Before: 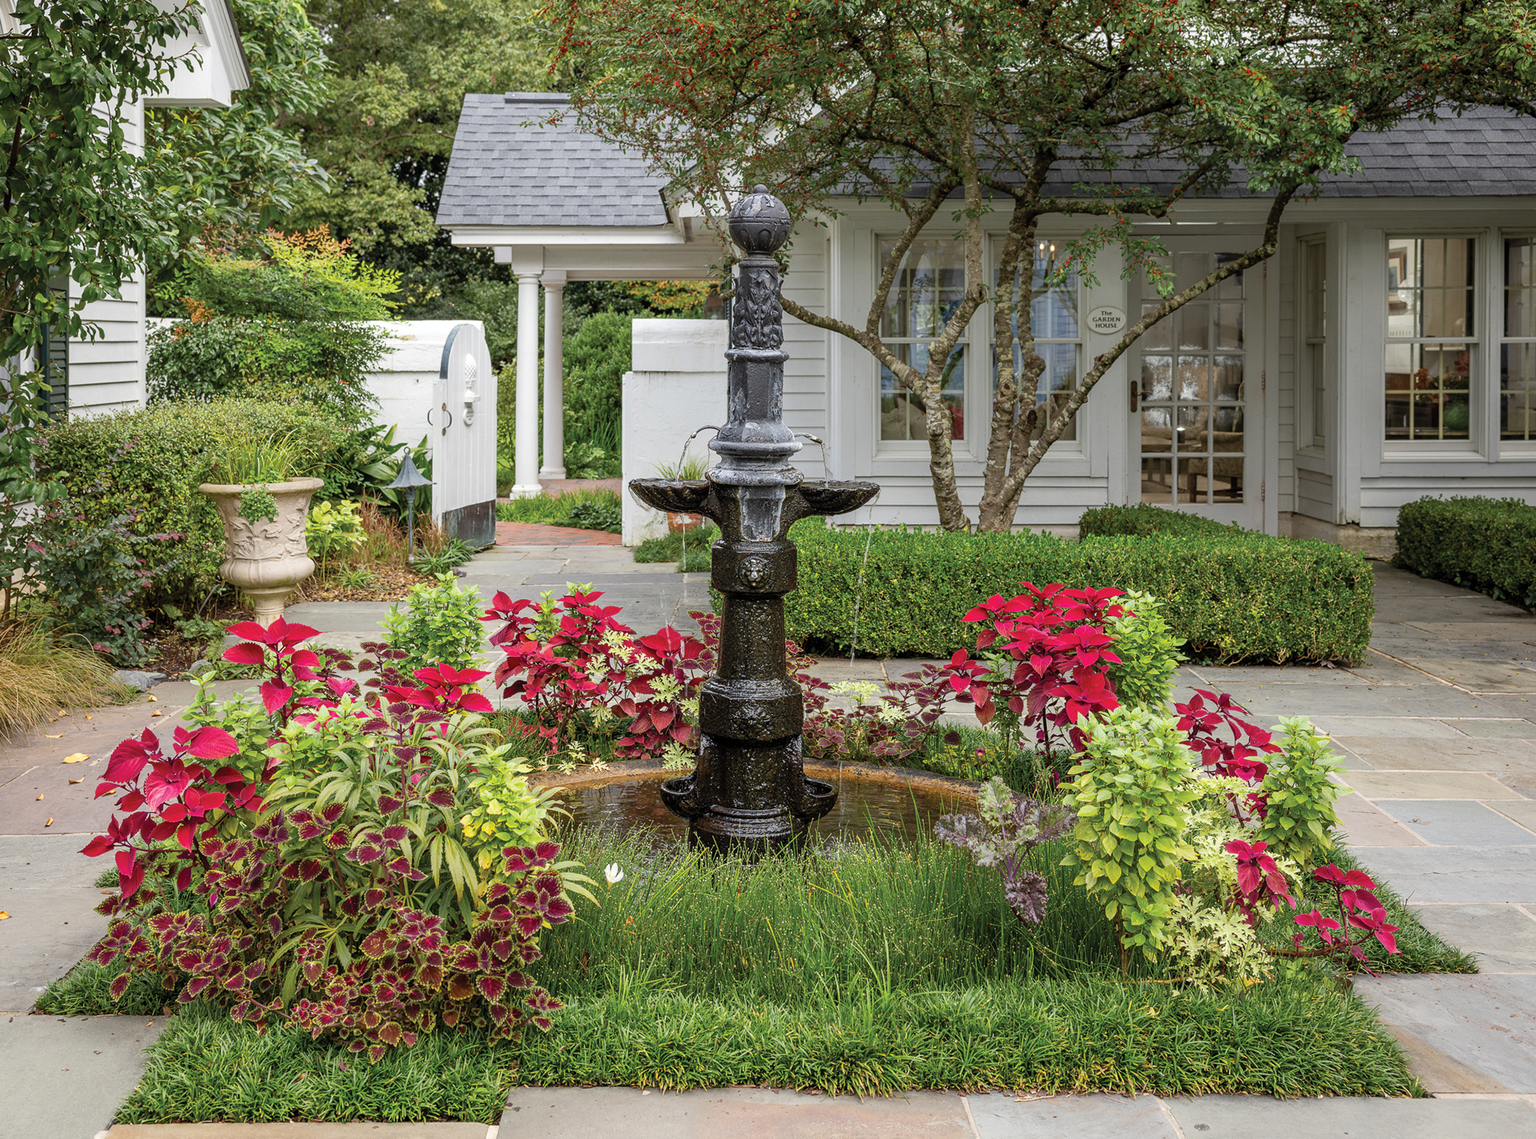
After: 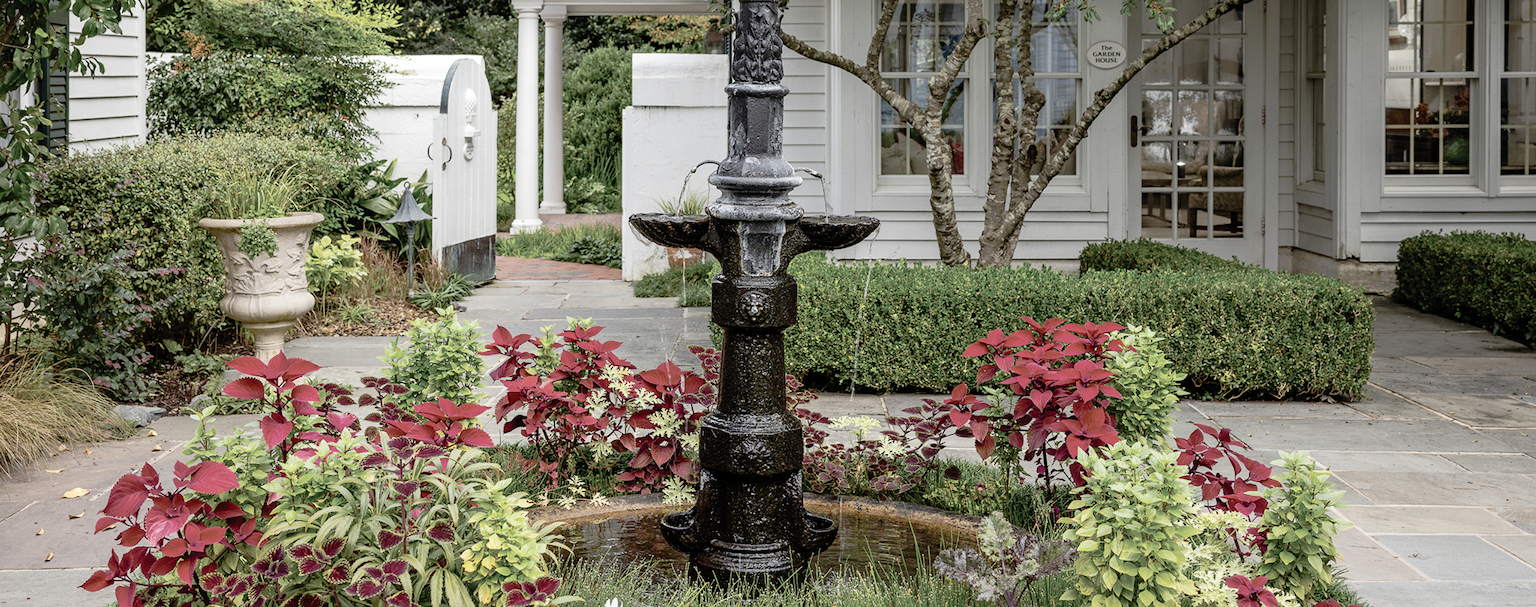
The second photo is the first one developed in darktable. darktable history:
contrast brightness saturation: contrast 0.1, saturation -0.369
crop and rotate: top 23.345%, bottom 23.3%
tone curve: curves: ch0 [(0, 0) (0.126, 0.061) (0.362, 0.382) (0.498, 0.498) (0.706, 0.712) (1, 1)]; ch1 [(0, 0) (0.5, 0.497) (0.55, 0.578) (1, 1)]; ch2 [(0, 0) (0.44, 0.424) (0.489, 0.486) (0.537, 0.538) (1, 1)], preserve colors none
